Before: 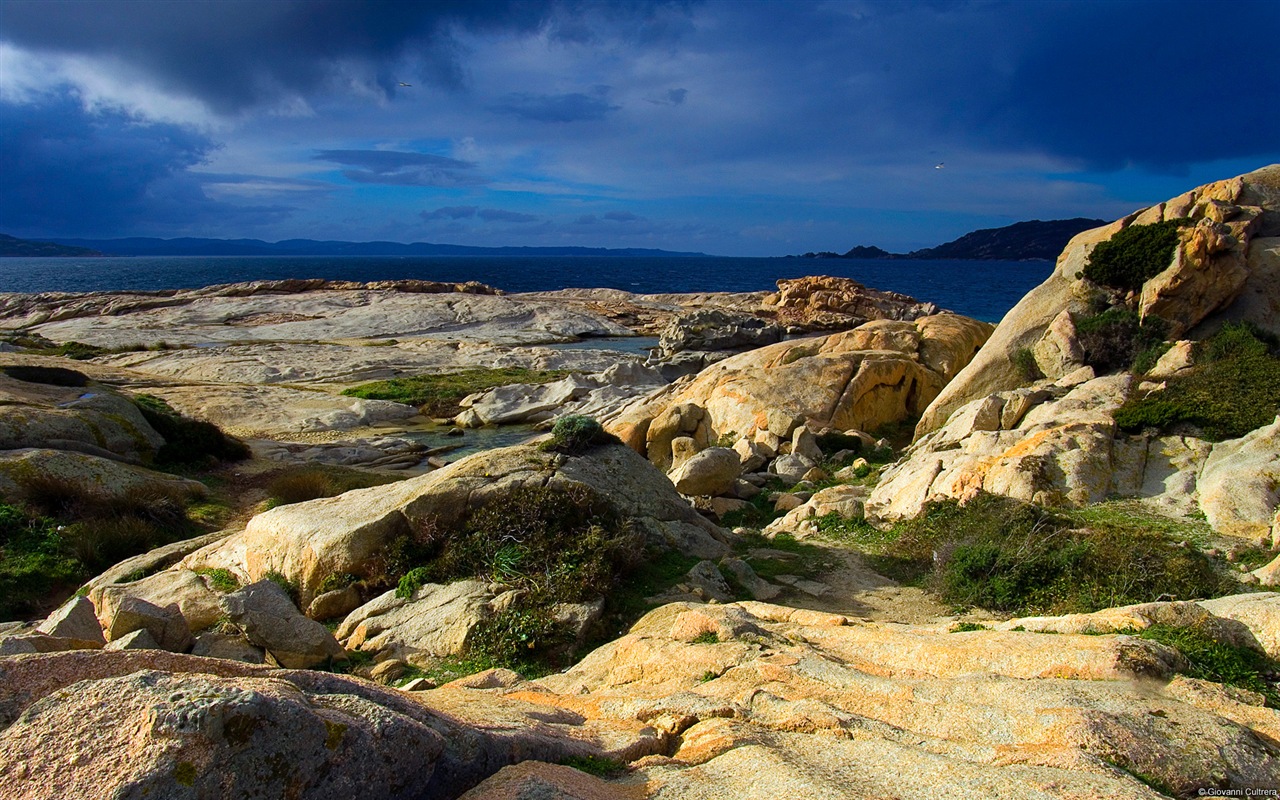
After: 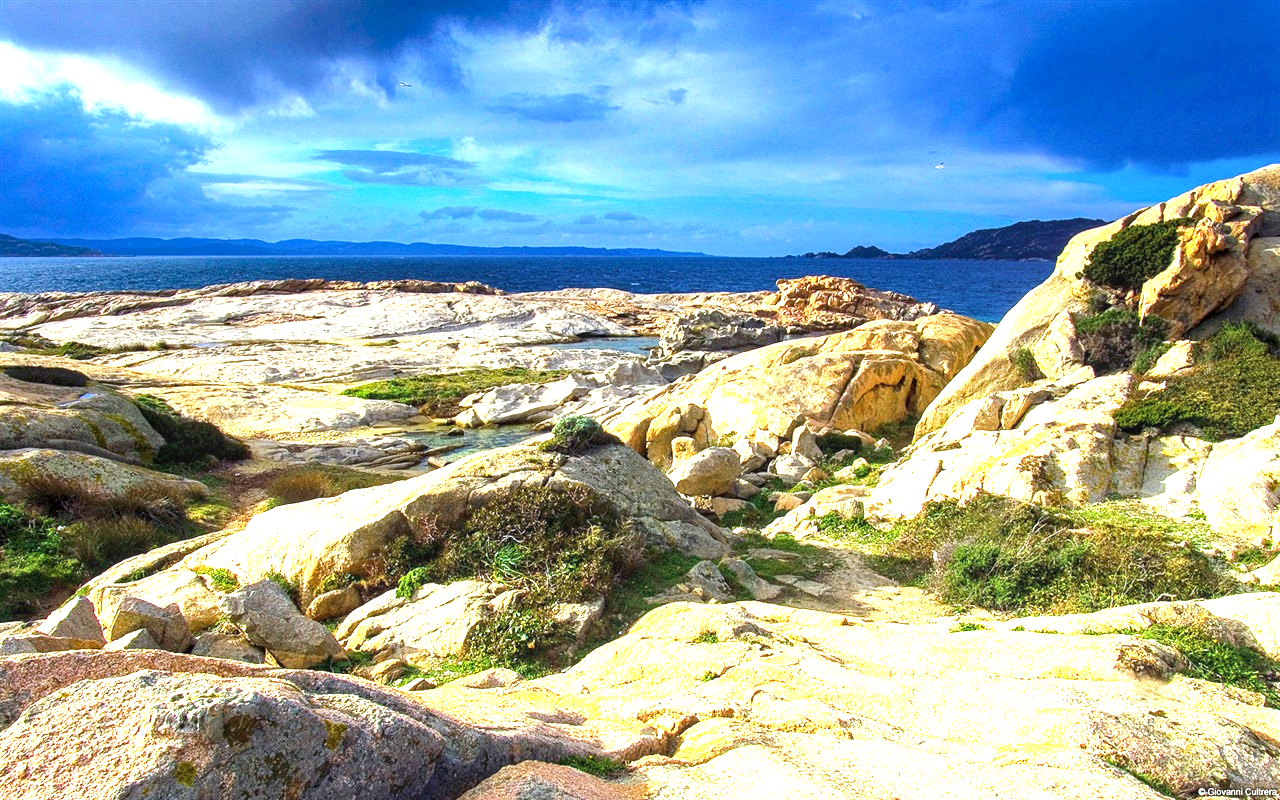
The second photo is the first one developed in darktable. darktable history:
local contrast: on, module defaults
exposure: exposure 2.004 EV, compensate exposure bias true, compensate highlight preservation false
tone equalizer: smoothing diameter 24.96%, edges refinement/feathering 11.61, preserve details guided filter
